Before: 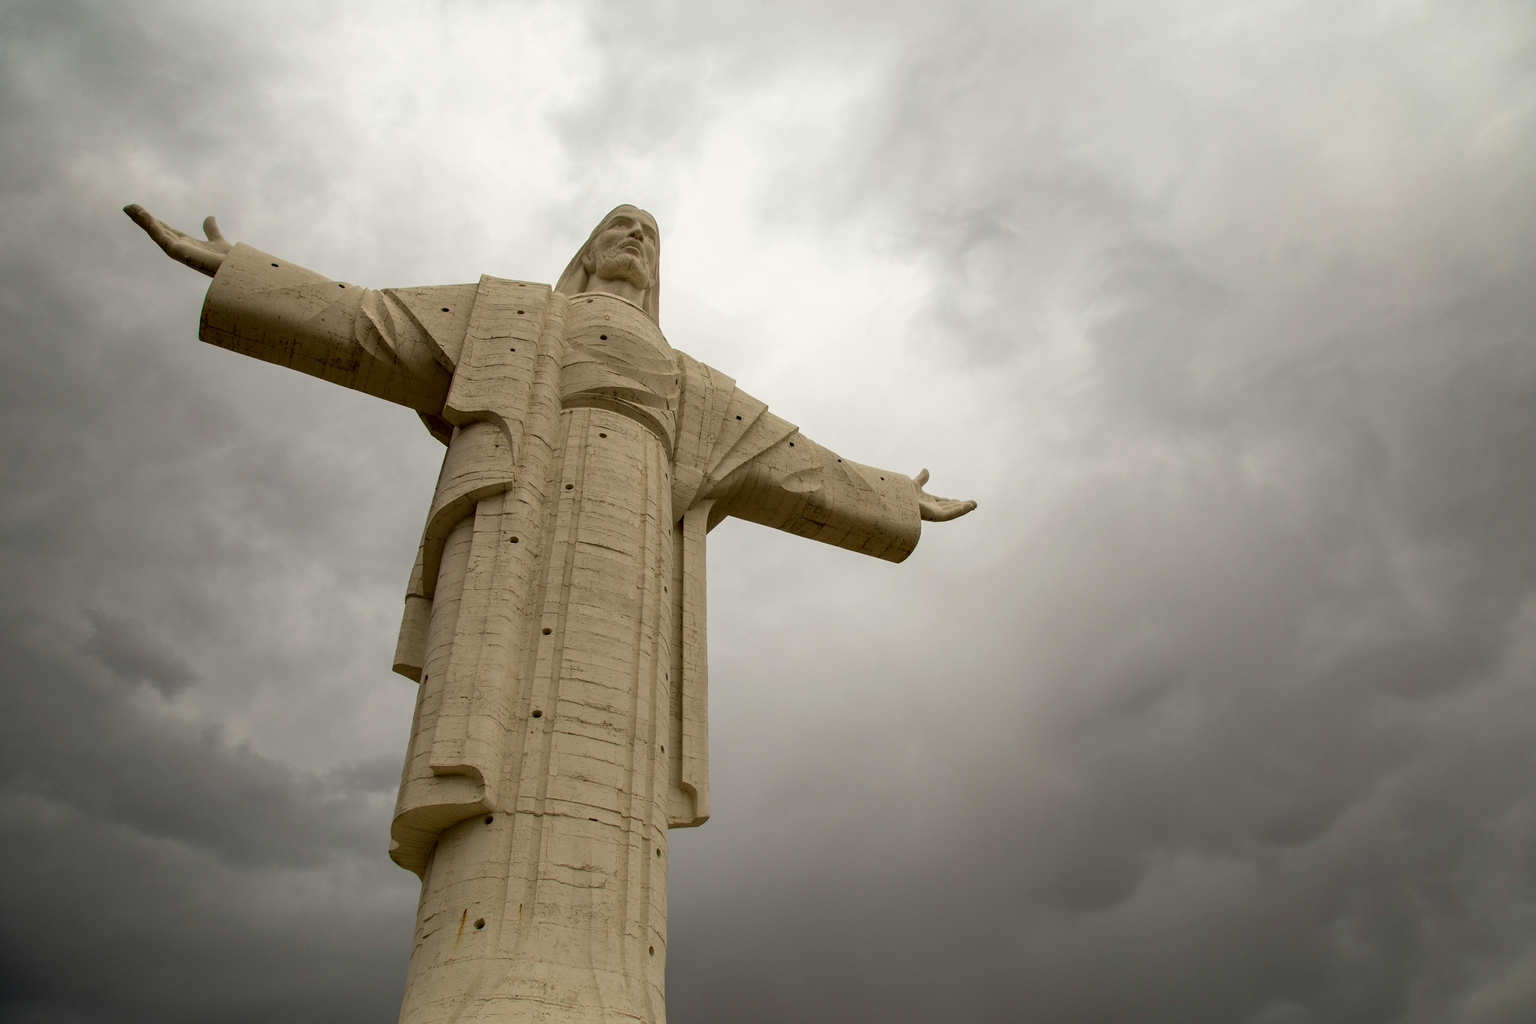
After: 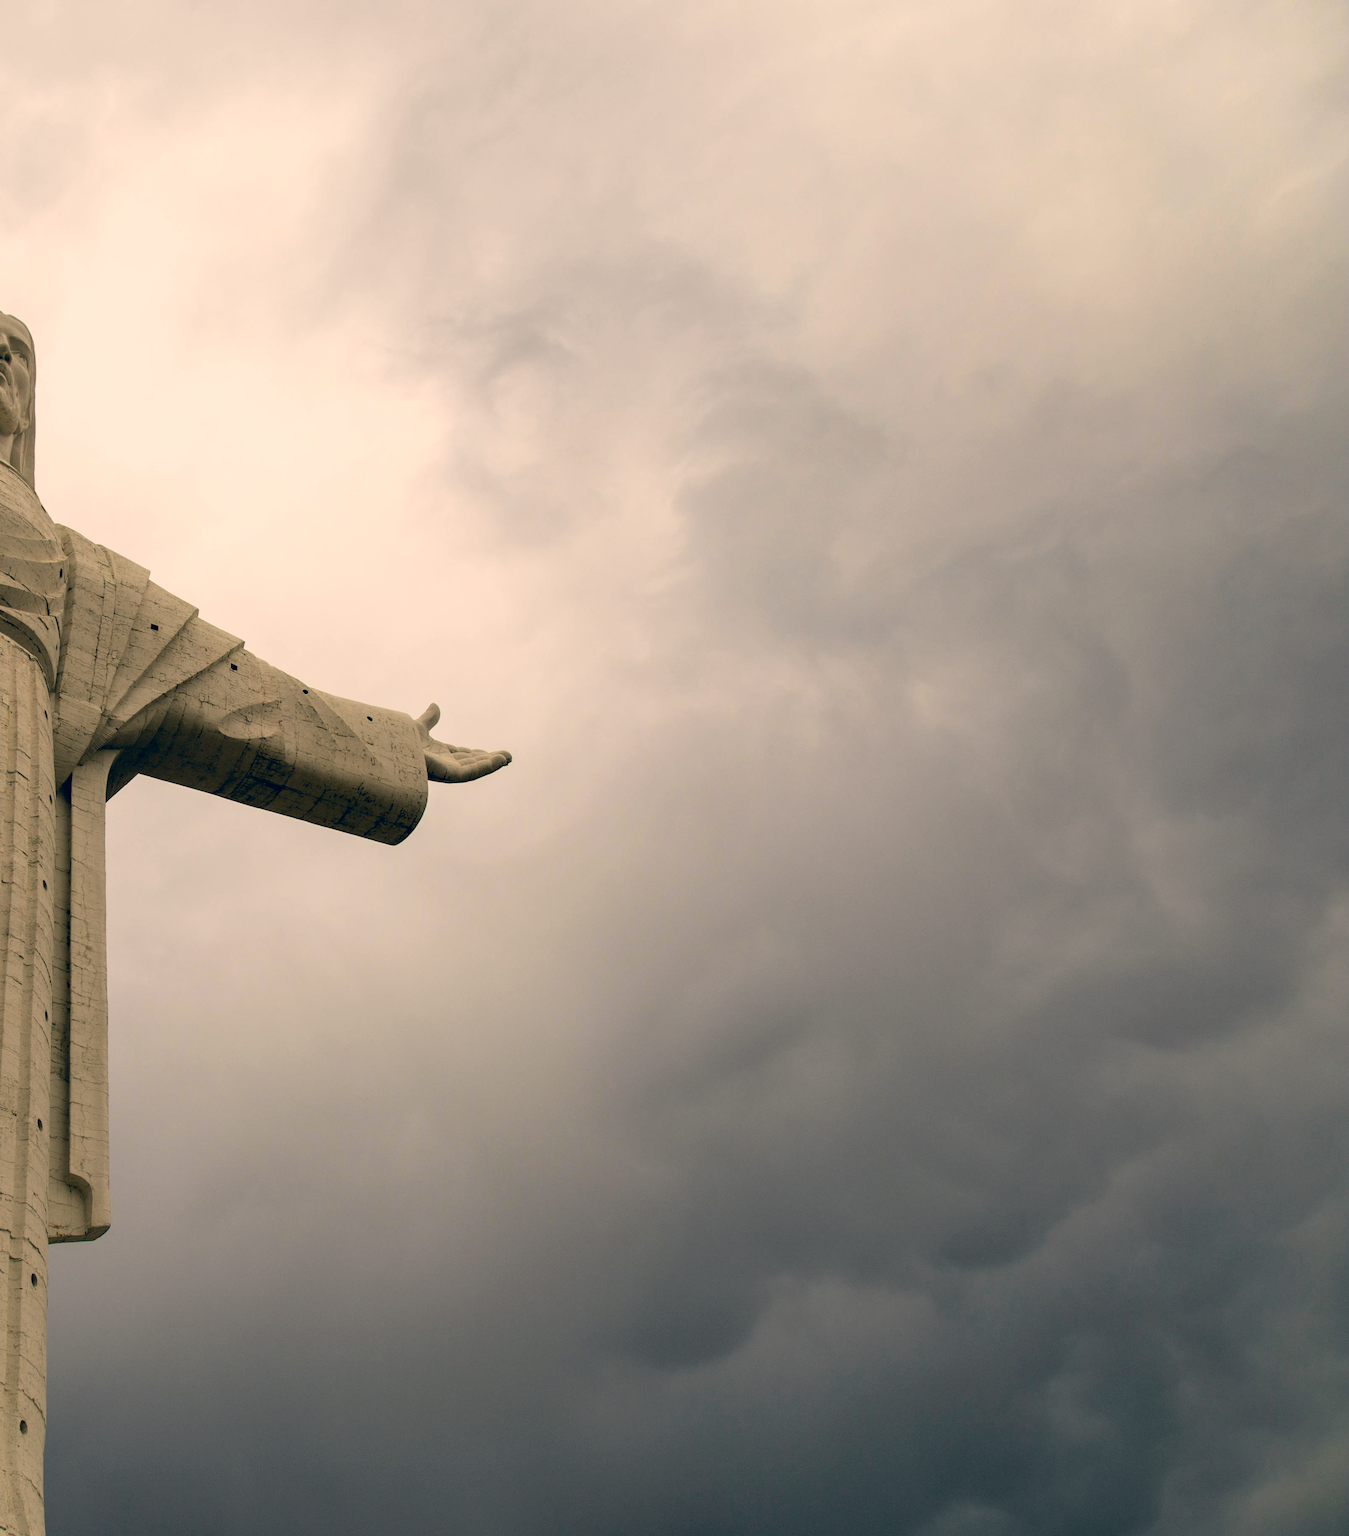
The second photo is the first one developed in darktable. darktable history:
color correction: highlights a* 10.37, highlights b* 14.12, shadows a* -9.76, shadows b* -15.06
filmic rgb: black relative exposure -4.92 EV, white relative exposure 2.82 EV, hardness 3.71
crop: left 41.412%
